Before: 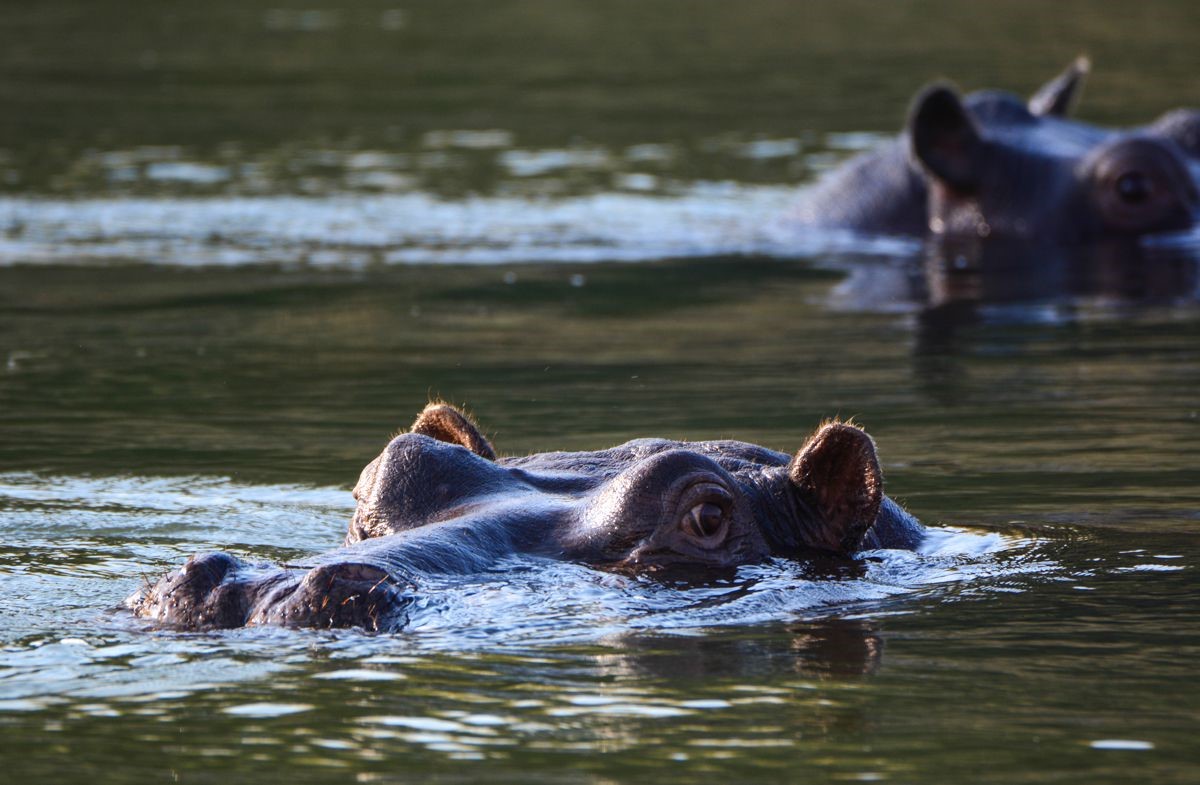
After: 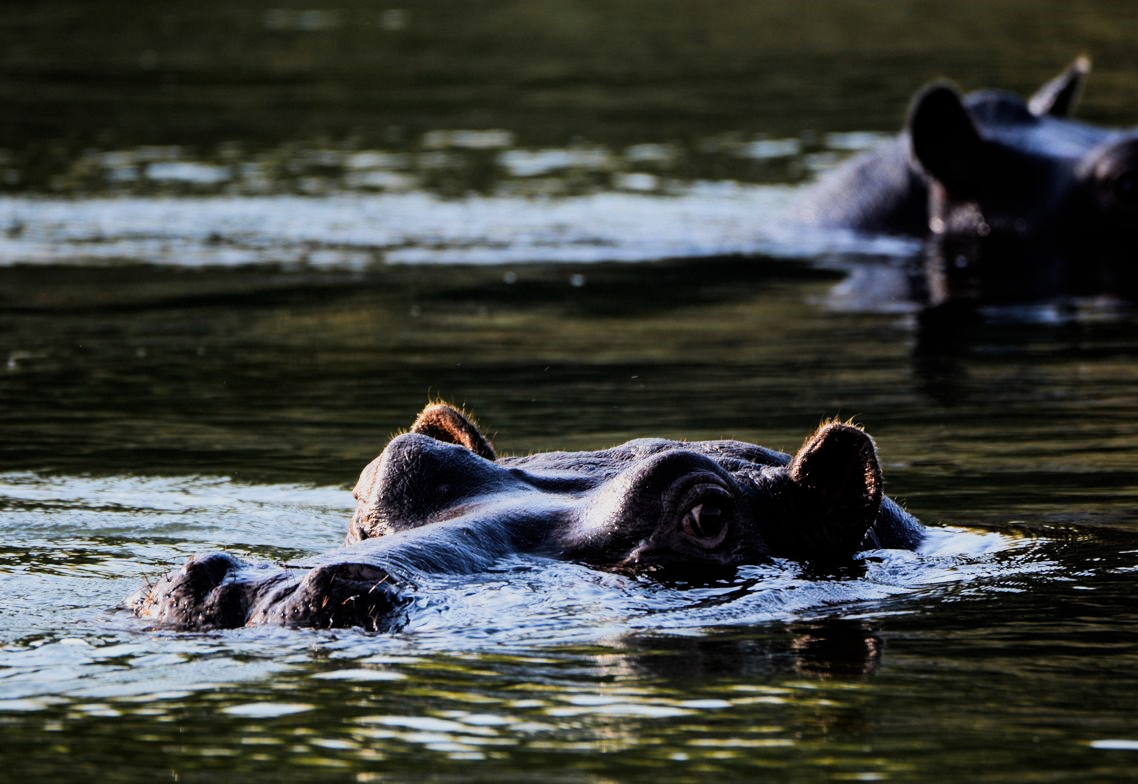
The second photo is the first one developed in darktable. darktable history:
crop and rotate: right 5.167%
color zones: curves: ch0 [(0.224, 0.526) (0.75, 0.5)]; ch1 [(0.055, 0.526) (0.224, 0.761) (0.377, 0.526) (0.75, 0.5)]
filmic rgb: black relative exposure -5 EV, hardness 2.88, contrast 1.4, highlights saturation mix -30%
